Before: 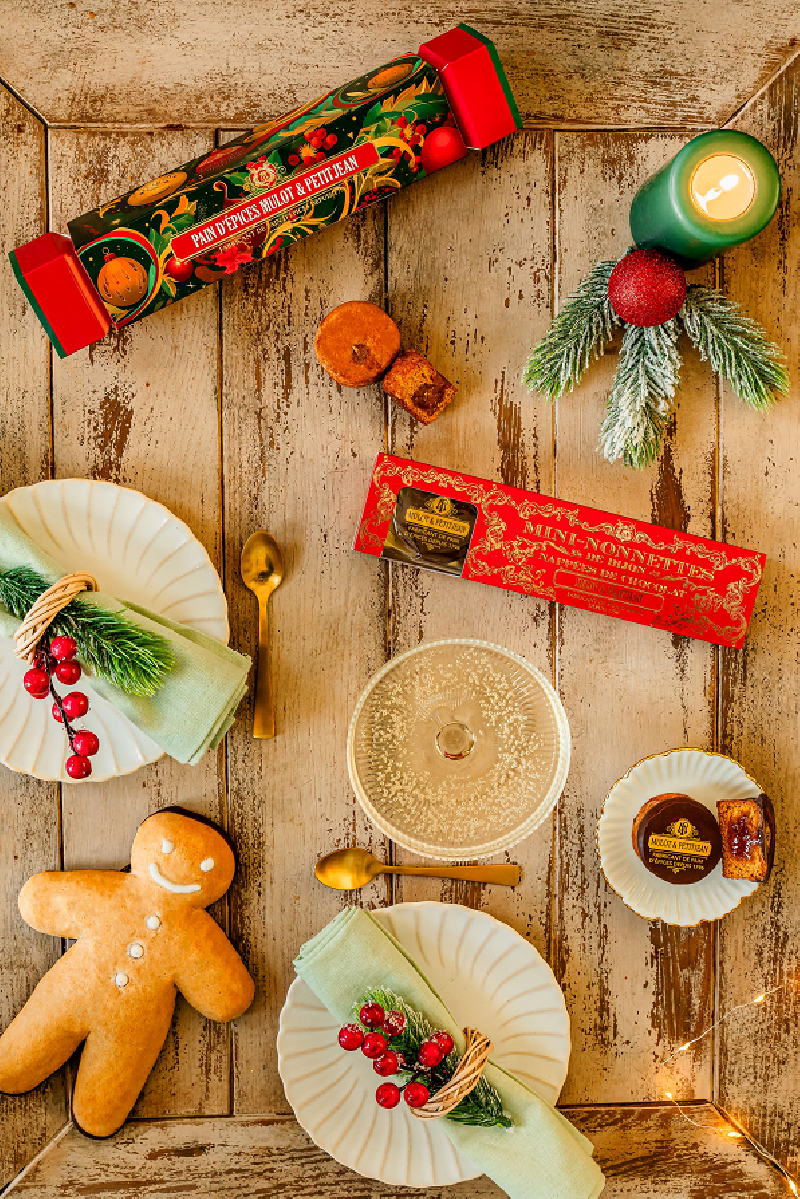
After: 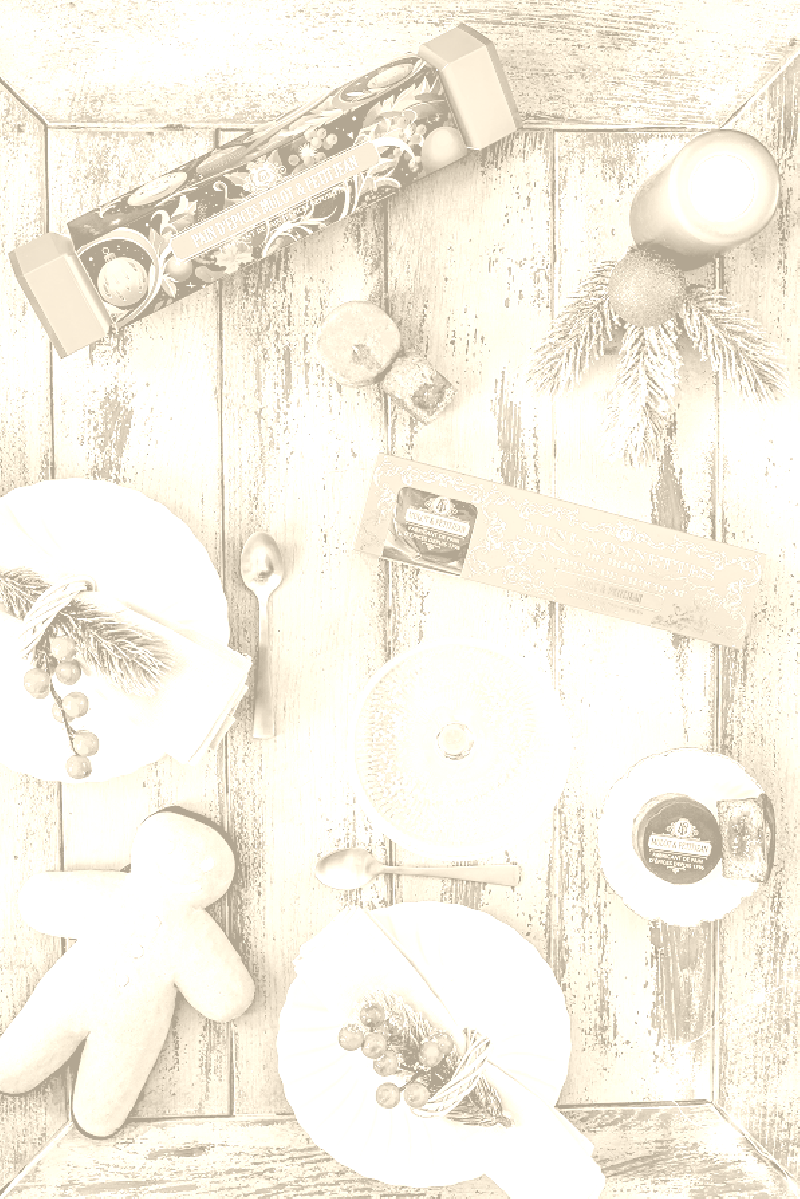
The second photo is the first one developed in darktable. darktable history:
colorize: hue 36°, saturation 71%, lightness 80.79%
rgb levels: levels [[0.01, 0.419, 0.839], [0, 0.5, 1], [0, 0.5, 1]]
